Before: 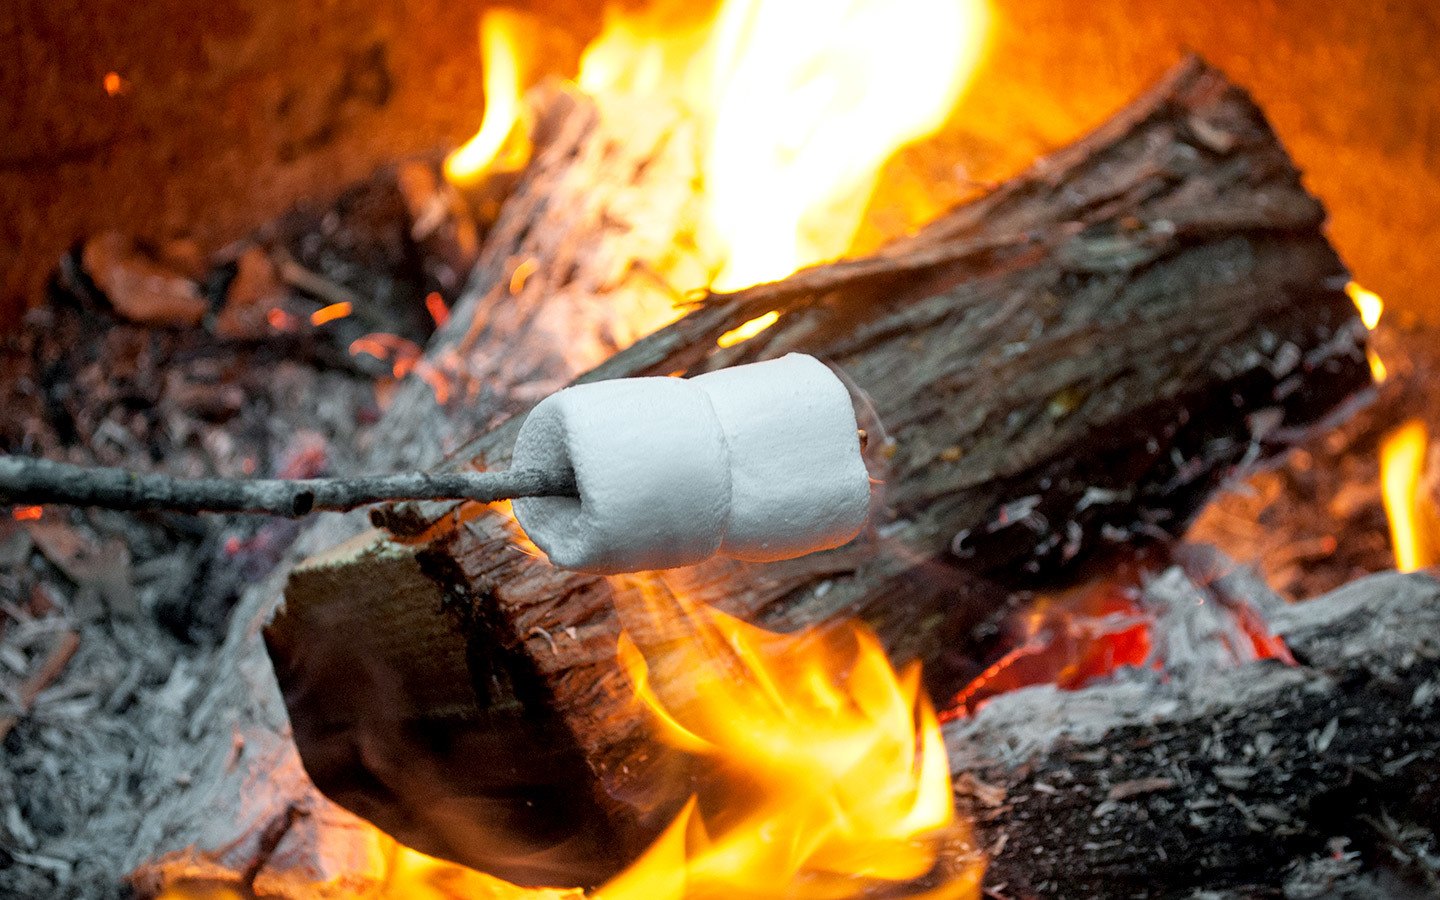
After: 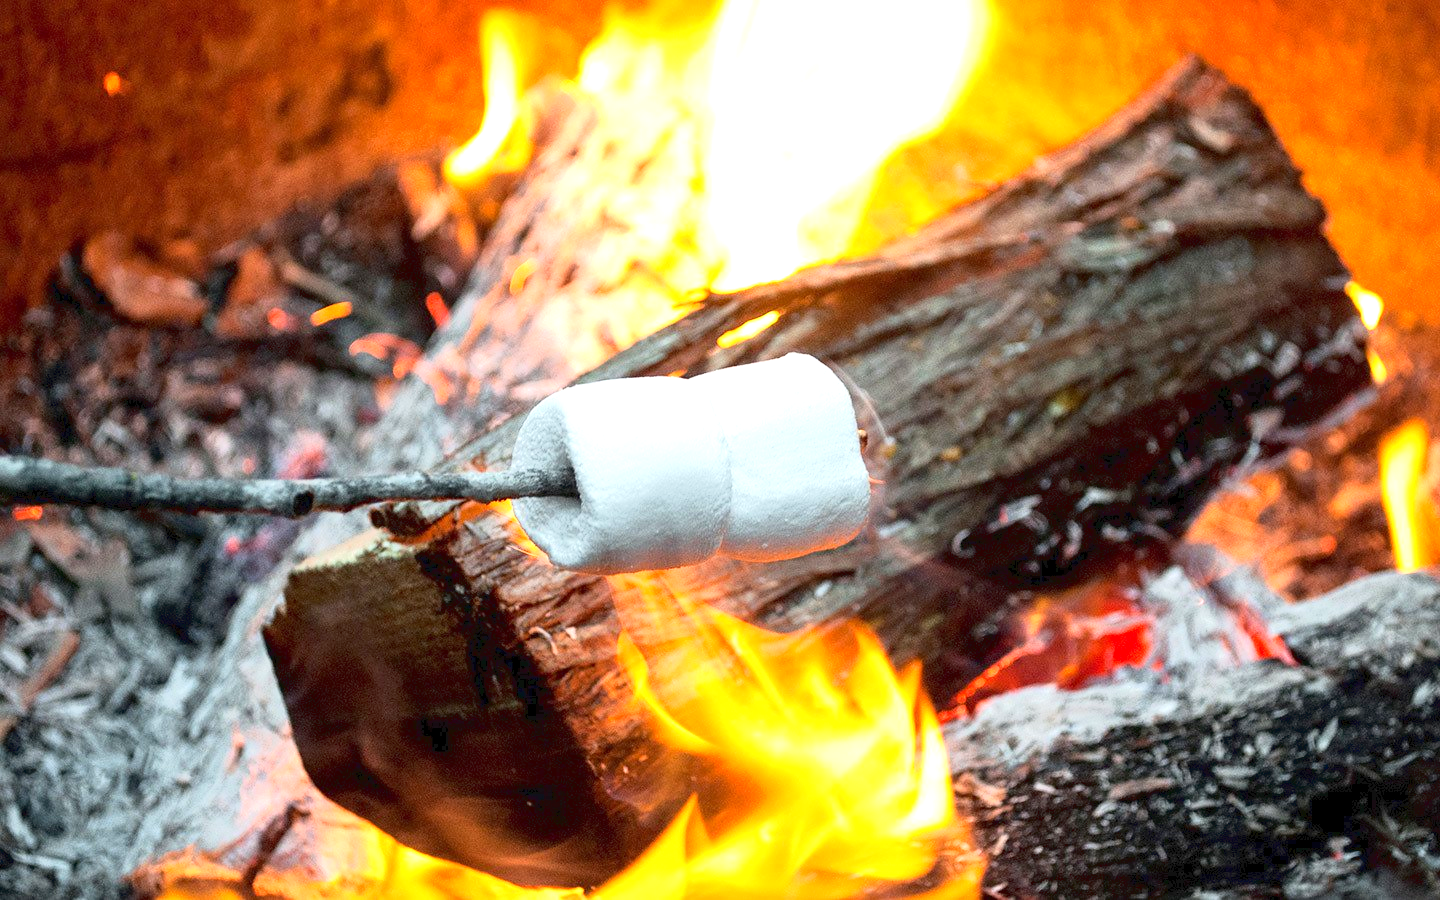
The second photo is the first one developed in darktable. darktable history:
tone curve: curves: ch0 [(0, 0) (0.003, 0.045) (0.011, 0.051) (0.025, 0.057) (0.044, 0.074) (0.069, 0.096) (0.1, 0.125) (0.136, 0.16) (0.177, 0.201) (0.224, 0.242) (0.277, 0.299) (0.335, 0.362) (0.399, 0.432) (0.468, 0.512) (0.543, 0.601) (0.623, 0.691) (0.709, 0.786) (0.801, 0.876) (0.898, 0.927) (1, 1)], color space Lab, linked channels, preserve colors none
exposure: exposure 0.732 EV, compensate highlight preservation false
